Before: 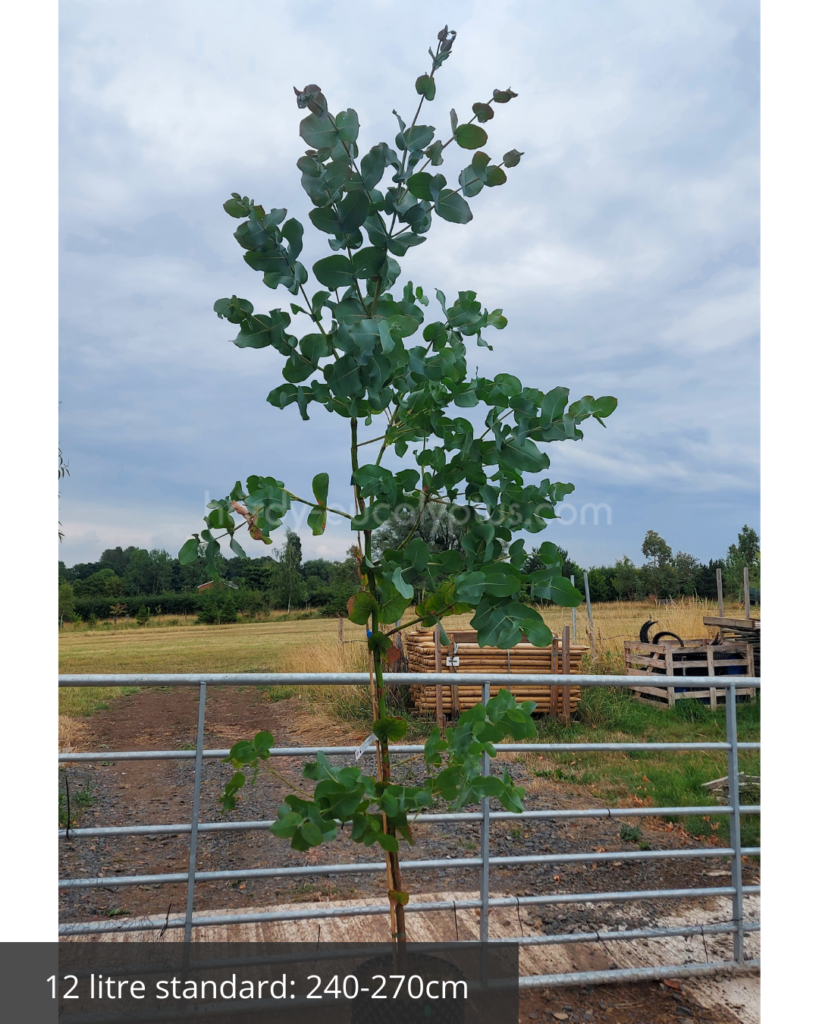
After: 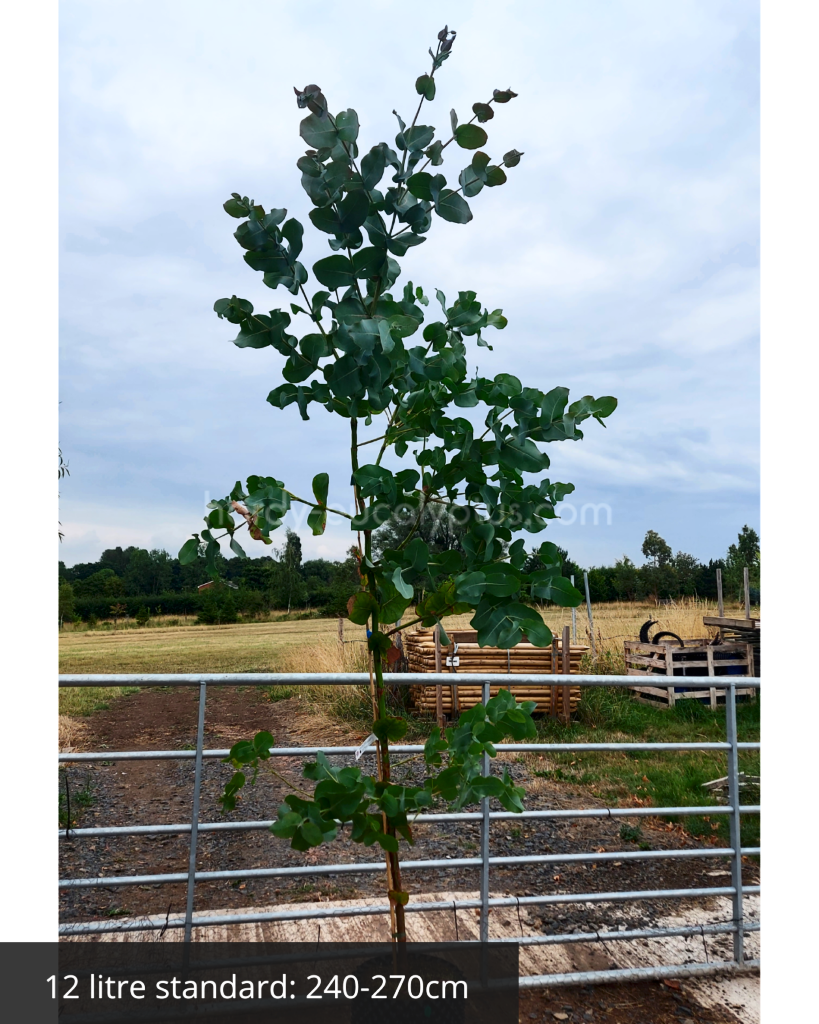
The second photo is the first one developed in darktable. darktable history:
contrast brightness saturation: contrast 0.297
haze removal: compatibility mode true, adaptive false
